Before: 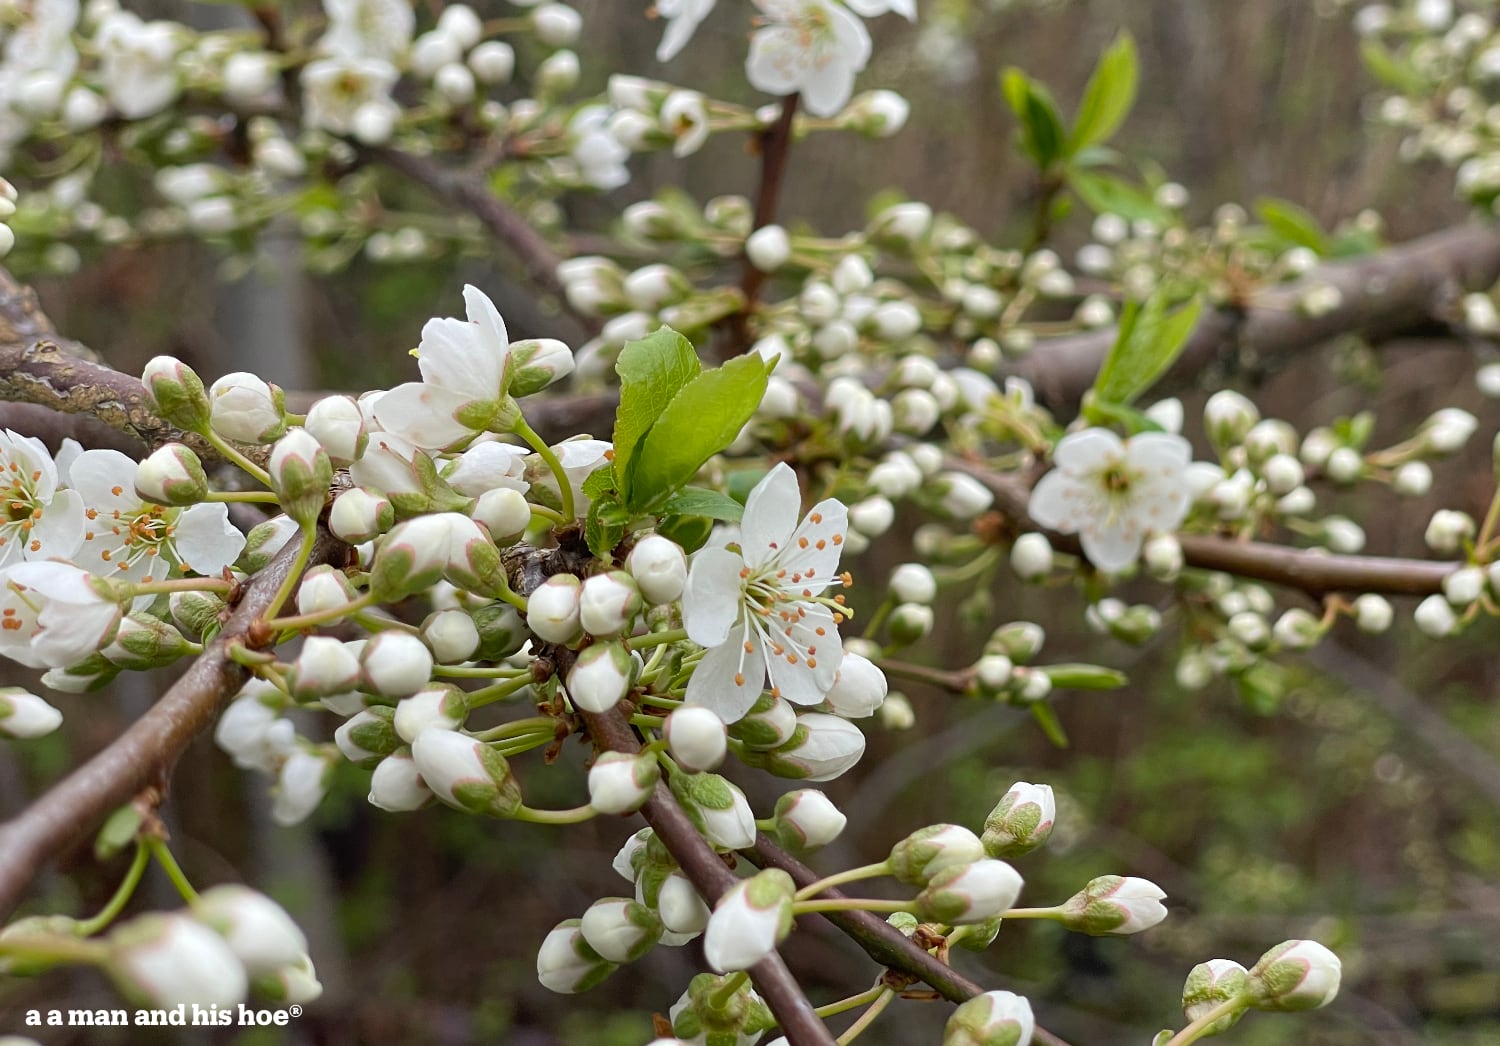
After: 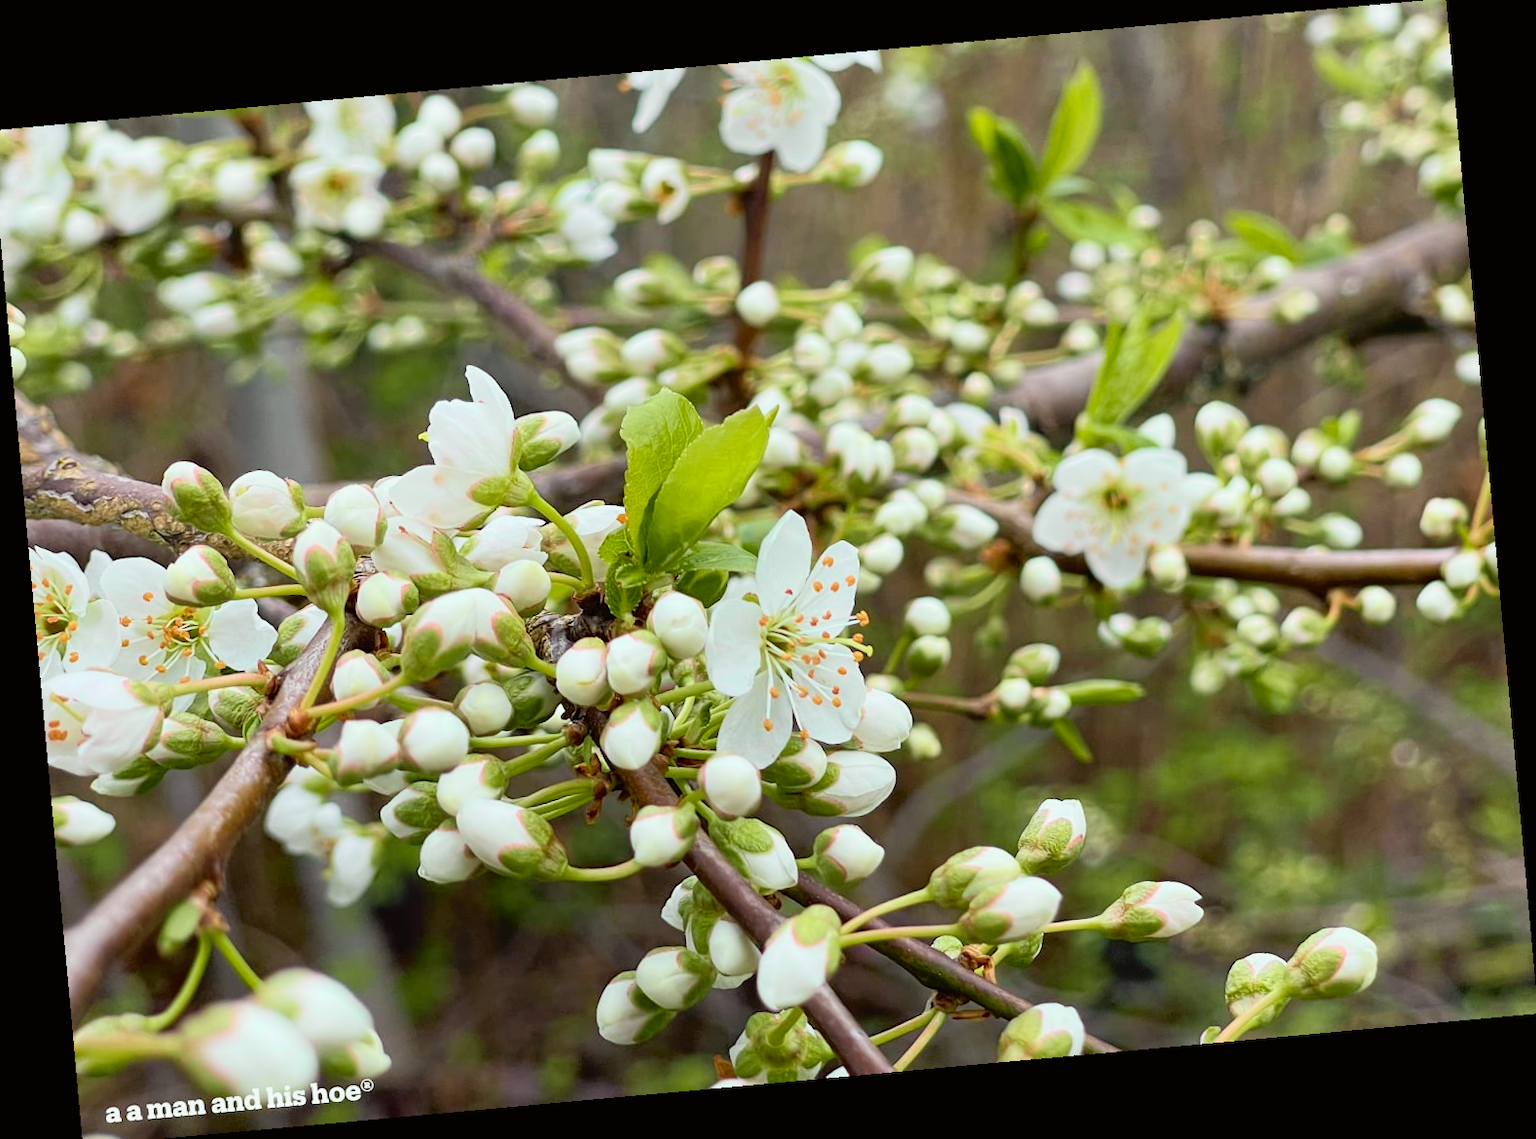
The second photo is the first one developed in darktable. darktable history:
rotate and perspective: rotation -5.2°, automatic cropping off
crop and rotate: left 0.614%, top 0.179%, bottom 0.309%
white balance: red 0.978, blue 0.999
tone curve: curves: ch0 [(0, 0.005) (0.103, 0.097) (0.18, 0.22) (0.4, 0.485) (0.5, 0.612) (0.668, 0.787) (0.823, 0.894) (1, 0.971)]; ch1 [(0, 0) (0.172, 0.123) (0.324, 0.253) (0.396, 0.388) (0.478, 0.461) (0.499, 0.498) (0.522, 0.528) (0.618, 0.649) (0.753, 0.821) (1, 1)]; ch2 [(0, 0) (0.411, 0.424) (0.496, 0.501) (0.515, 0.514) (0.555, 0.585) (0.641, 0.69) (1, 1)], color space Lab, independent channels, preserve colors none
